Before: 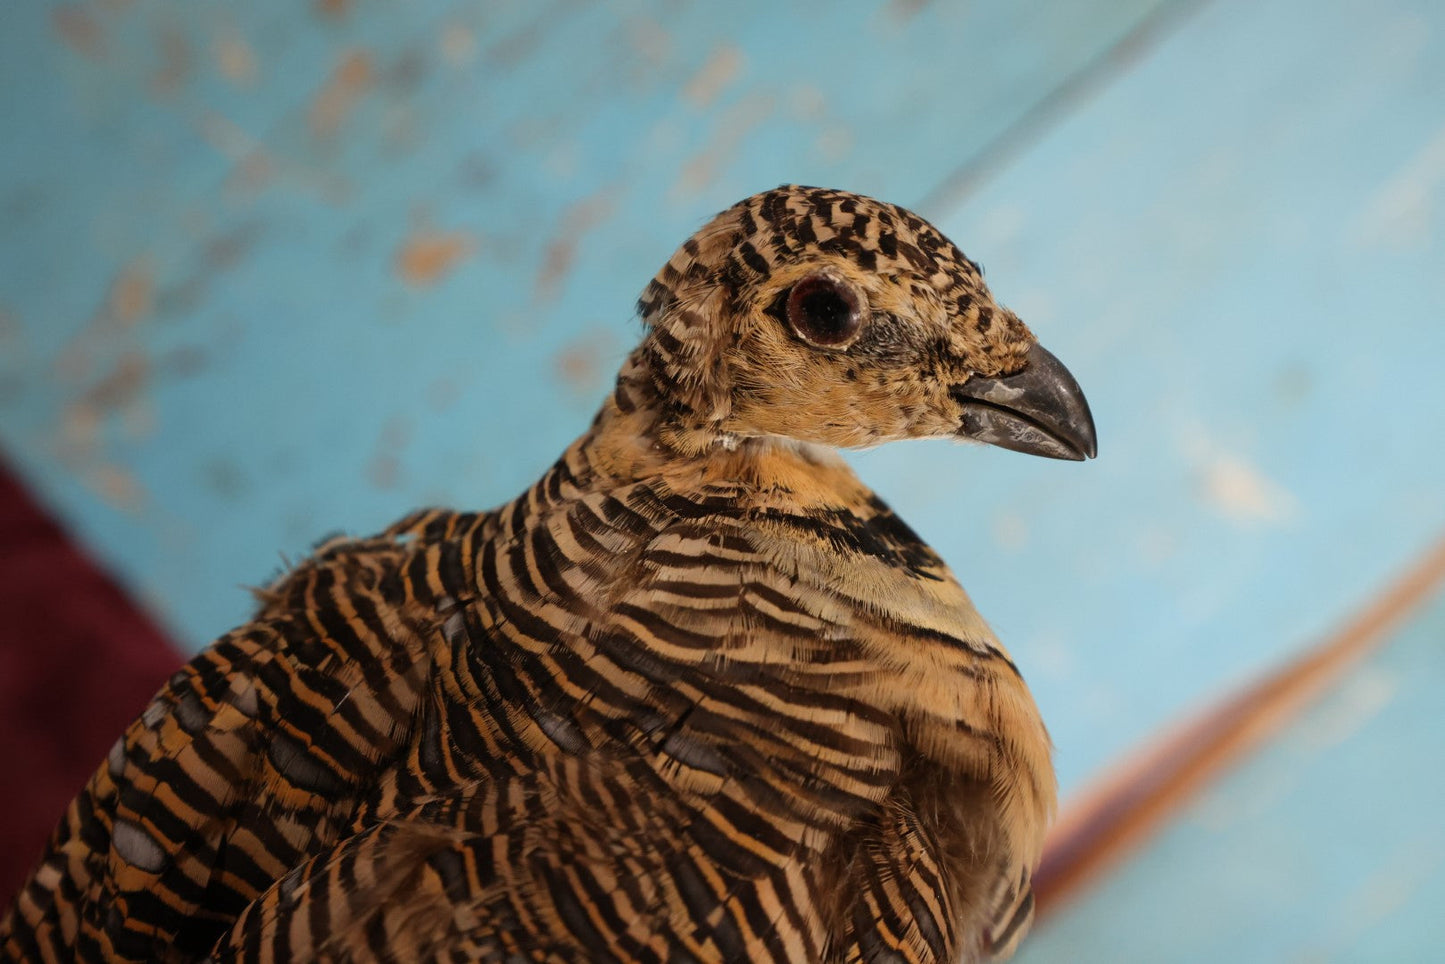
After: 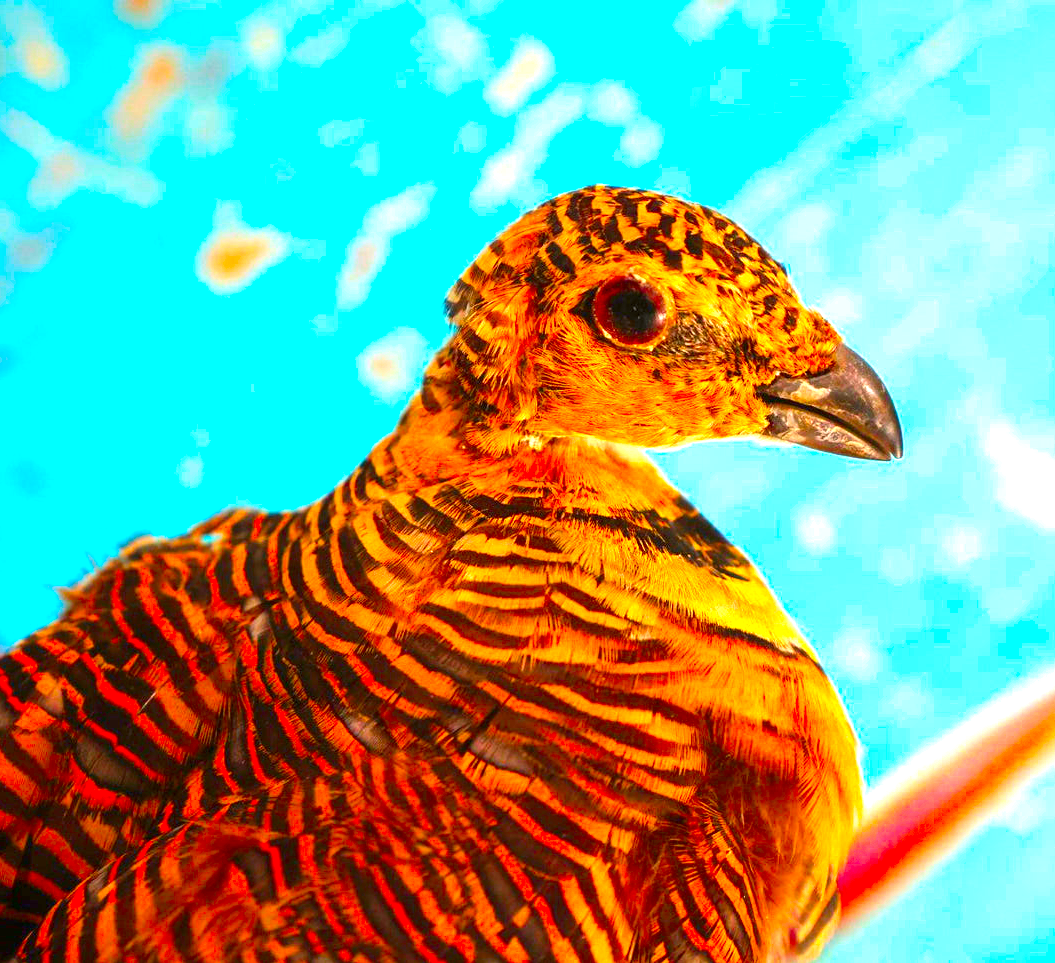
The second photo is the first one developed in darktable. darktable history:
color correction: highlights b* -0.025, saturation 2.97
exposure: black level correction 0, exposure 1.634 EV, compensate highlight preservation false
crop: left 13.478%, top 0%, right 13.483%
